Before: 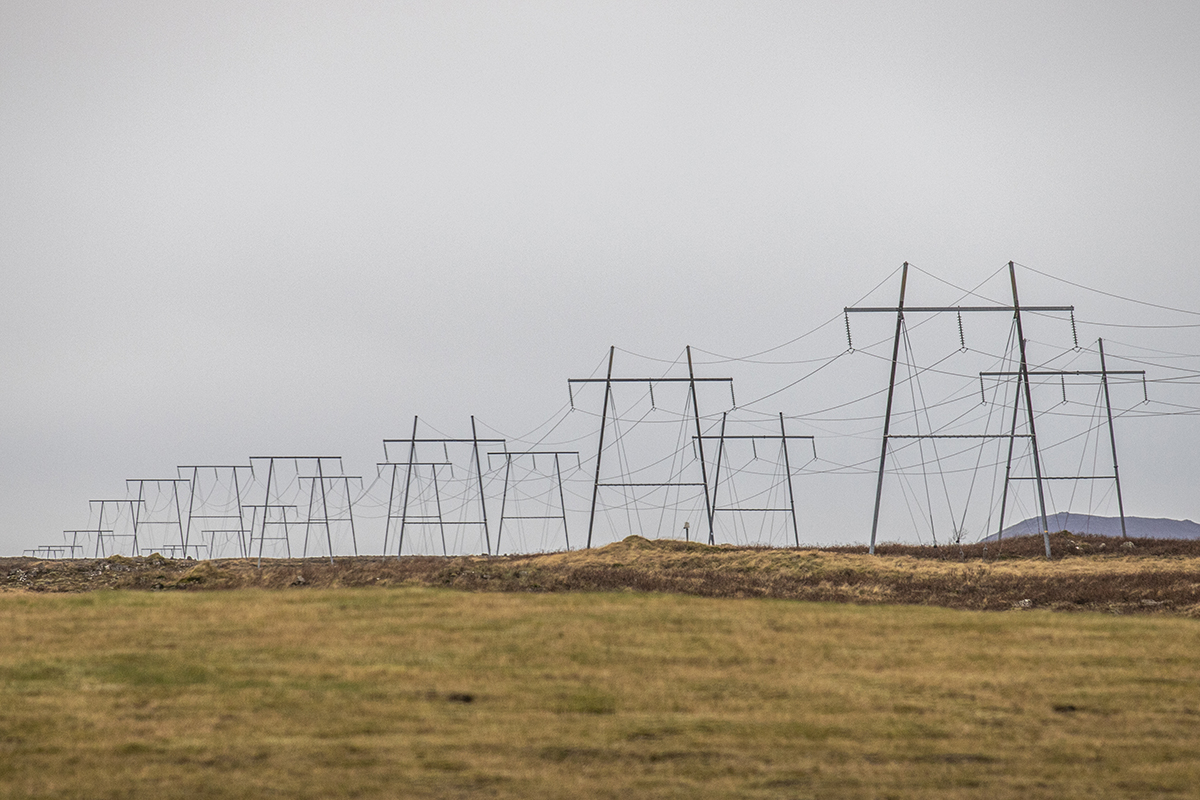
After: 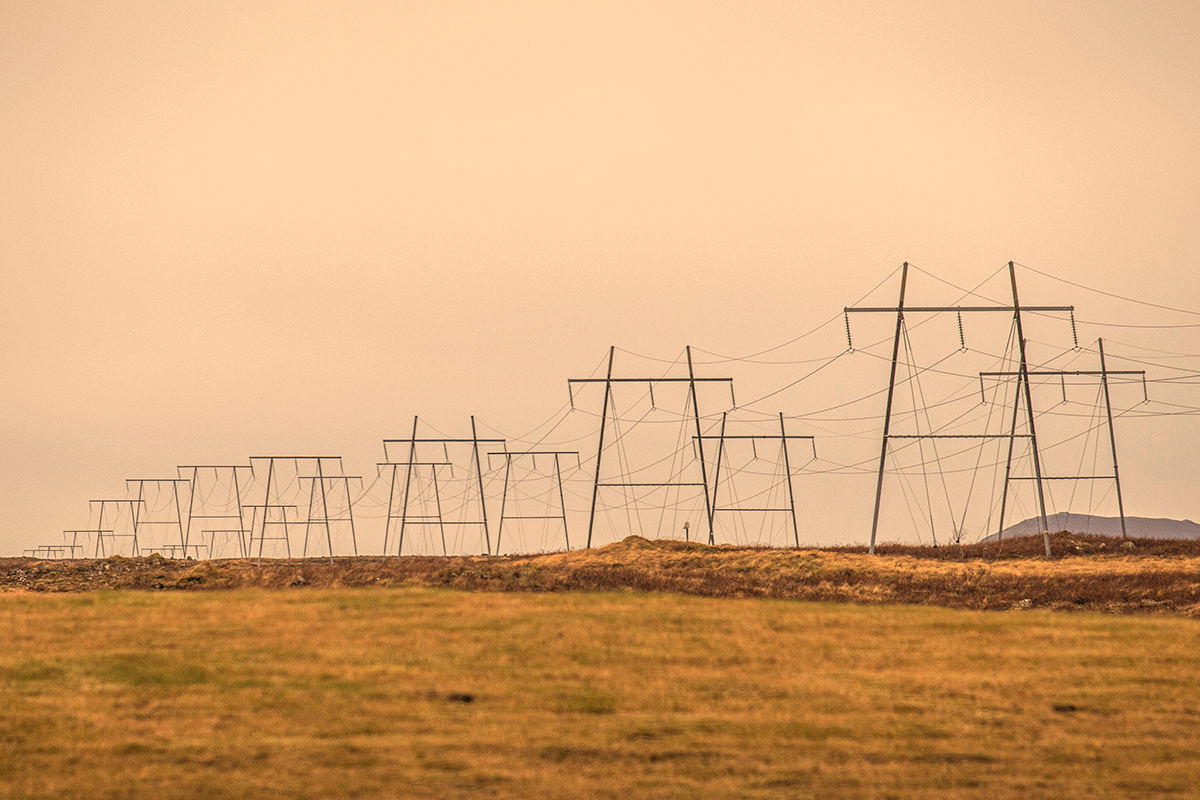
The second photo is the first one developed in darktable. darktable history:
white balance: red 1.138, green 0.996, blue 0.812
color balance: lift [1, 0.998, 1.001, 1.002], gamma [1, 1.02, 1, 0.98], gain [1, 1.02, 1.003, 0.98]
shadows and highlights: radius 334.93, shadows 63.48, highlights 6.06, compress 87.7%, highlights color adjustment 39.73%, soften with gaussian
